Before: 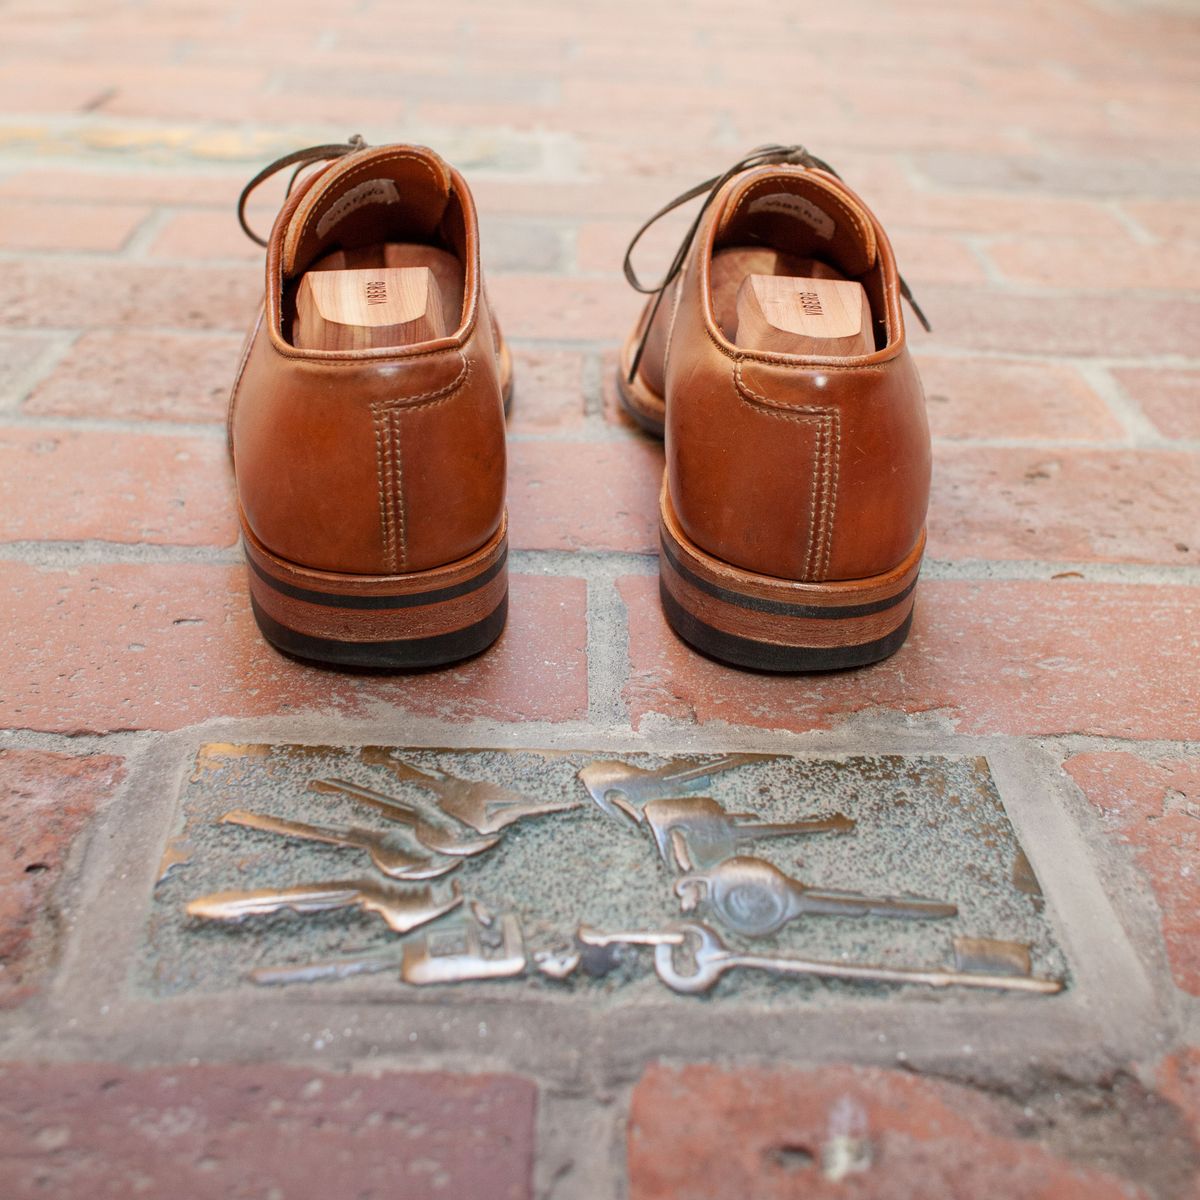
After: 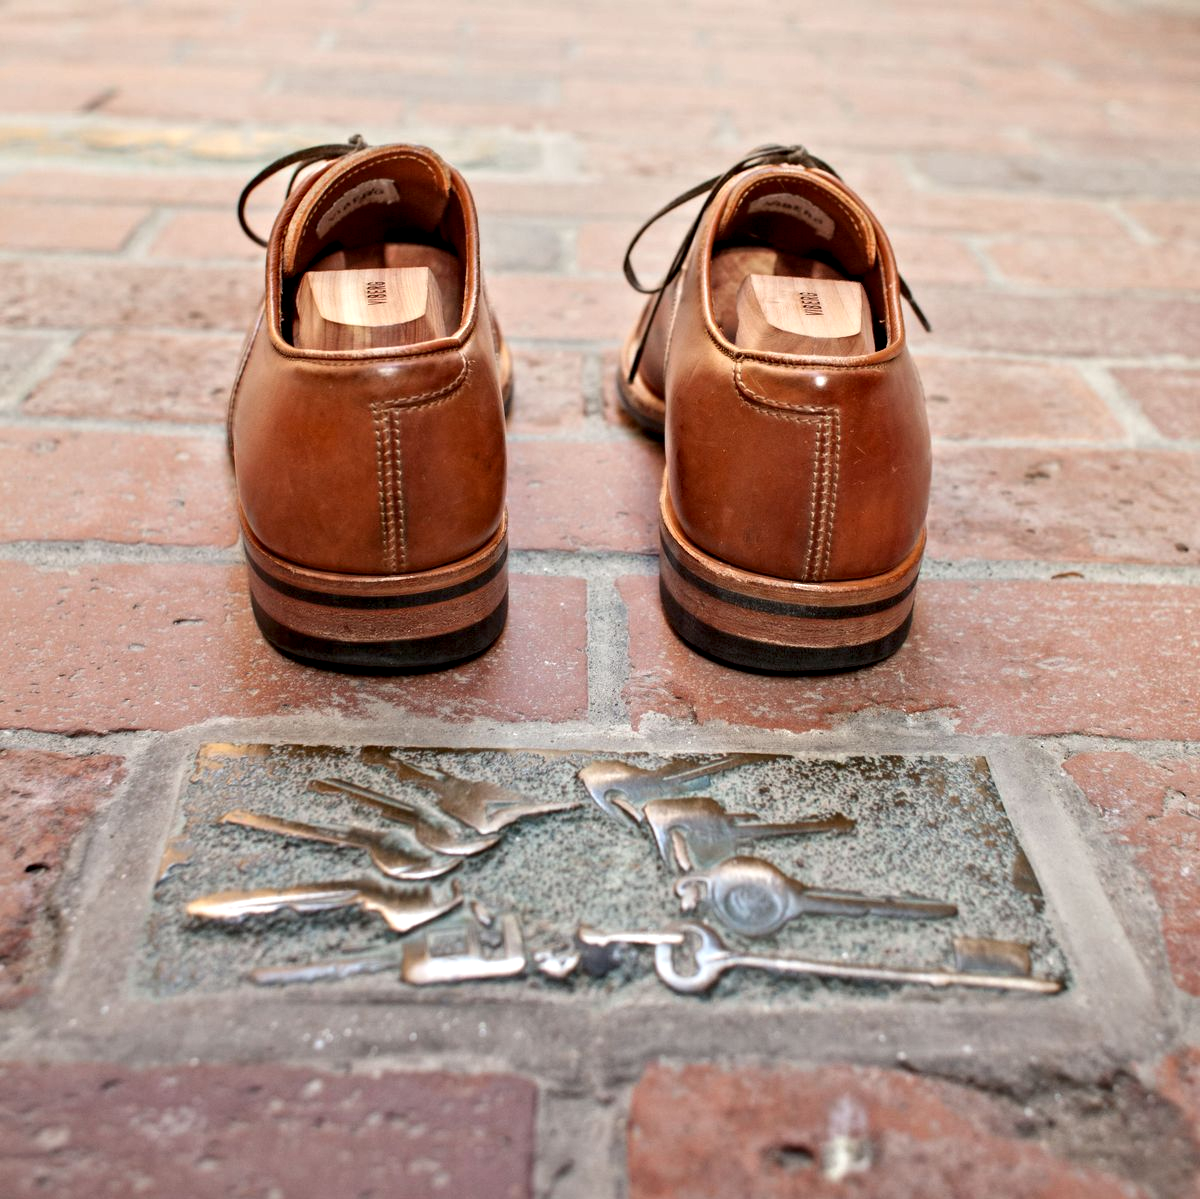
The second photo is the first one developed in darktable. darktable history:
crop: bottom 0.071%
contrast equalizer: y [[0.511, 0.558, 0.631, 0.632, 0.559, 0.512], [0.5 ×6], [0.5 ×6], [0 ×6], [0 ×6]]
